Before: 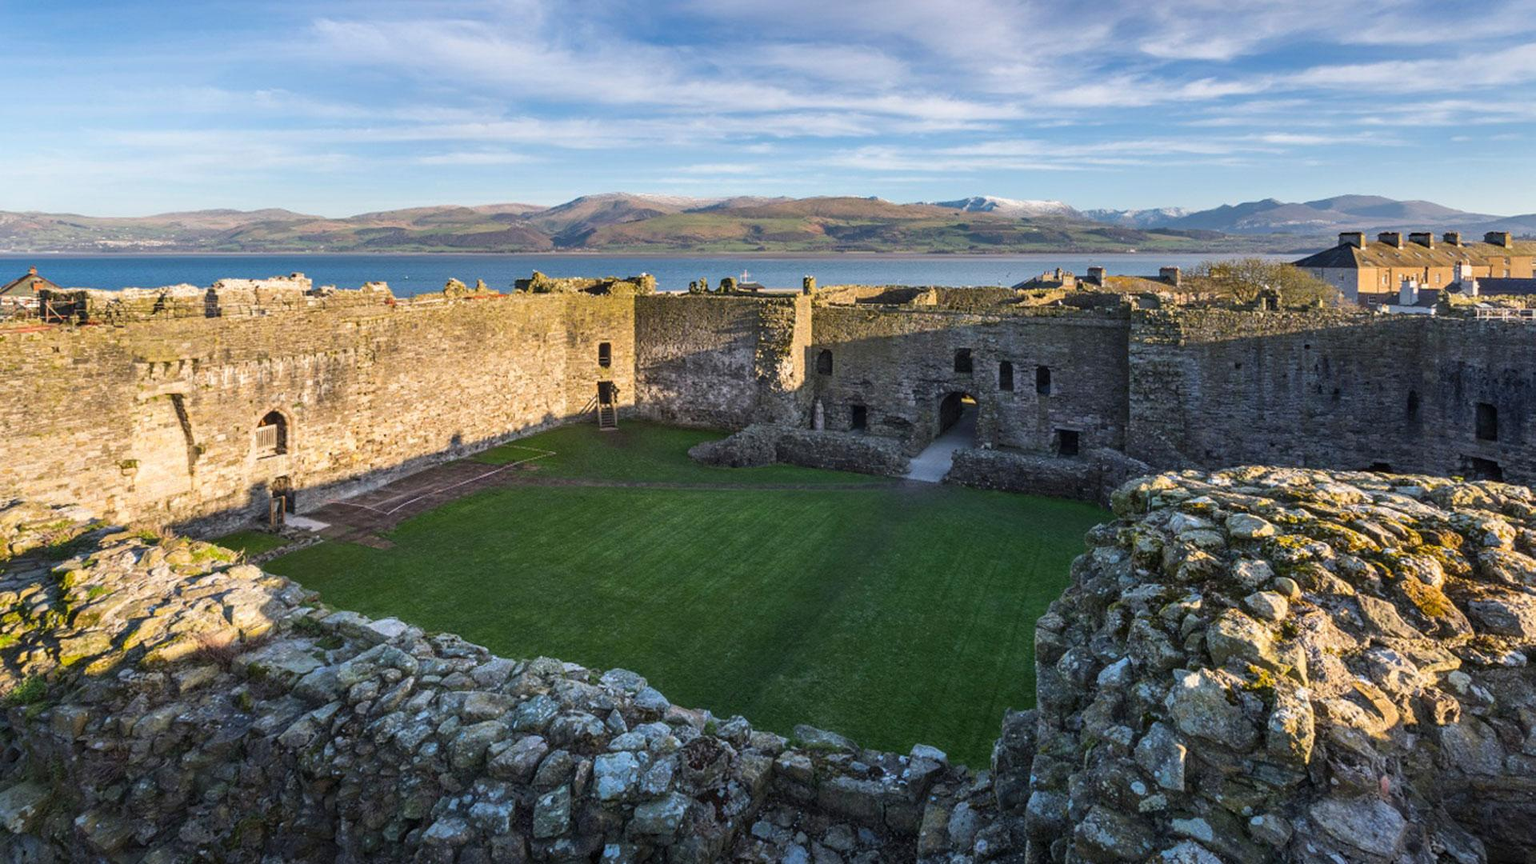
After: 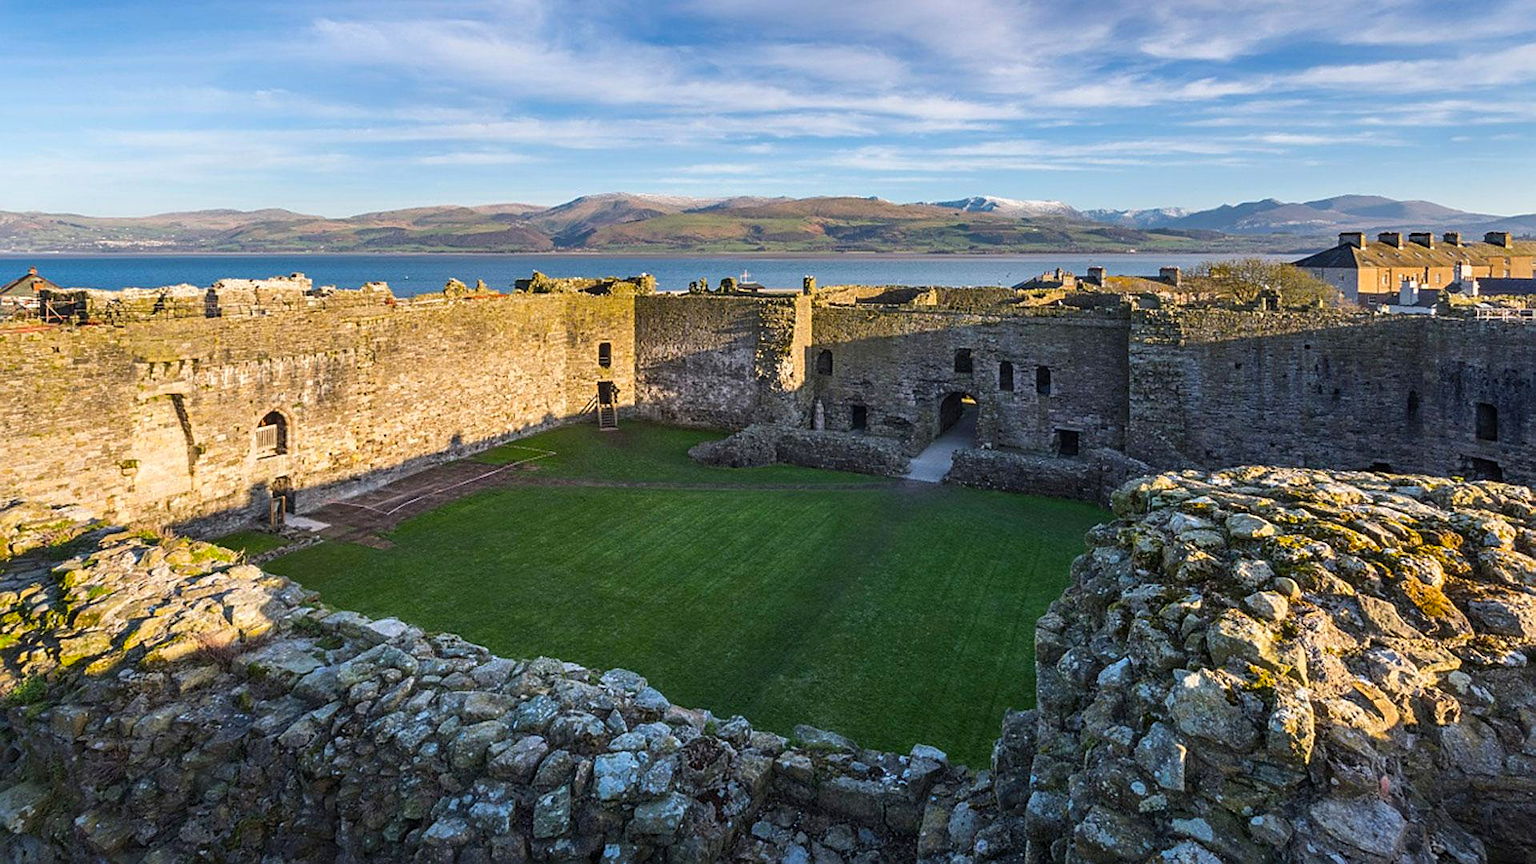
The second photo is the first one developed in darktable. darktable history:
color balance rgb: perceptual saturation grading › global saturation 15.067%
sharpen: on, module defaults
